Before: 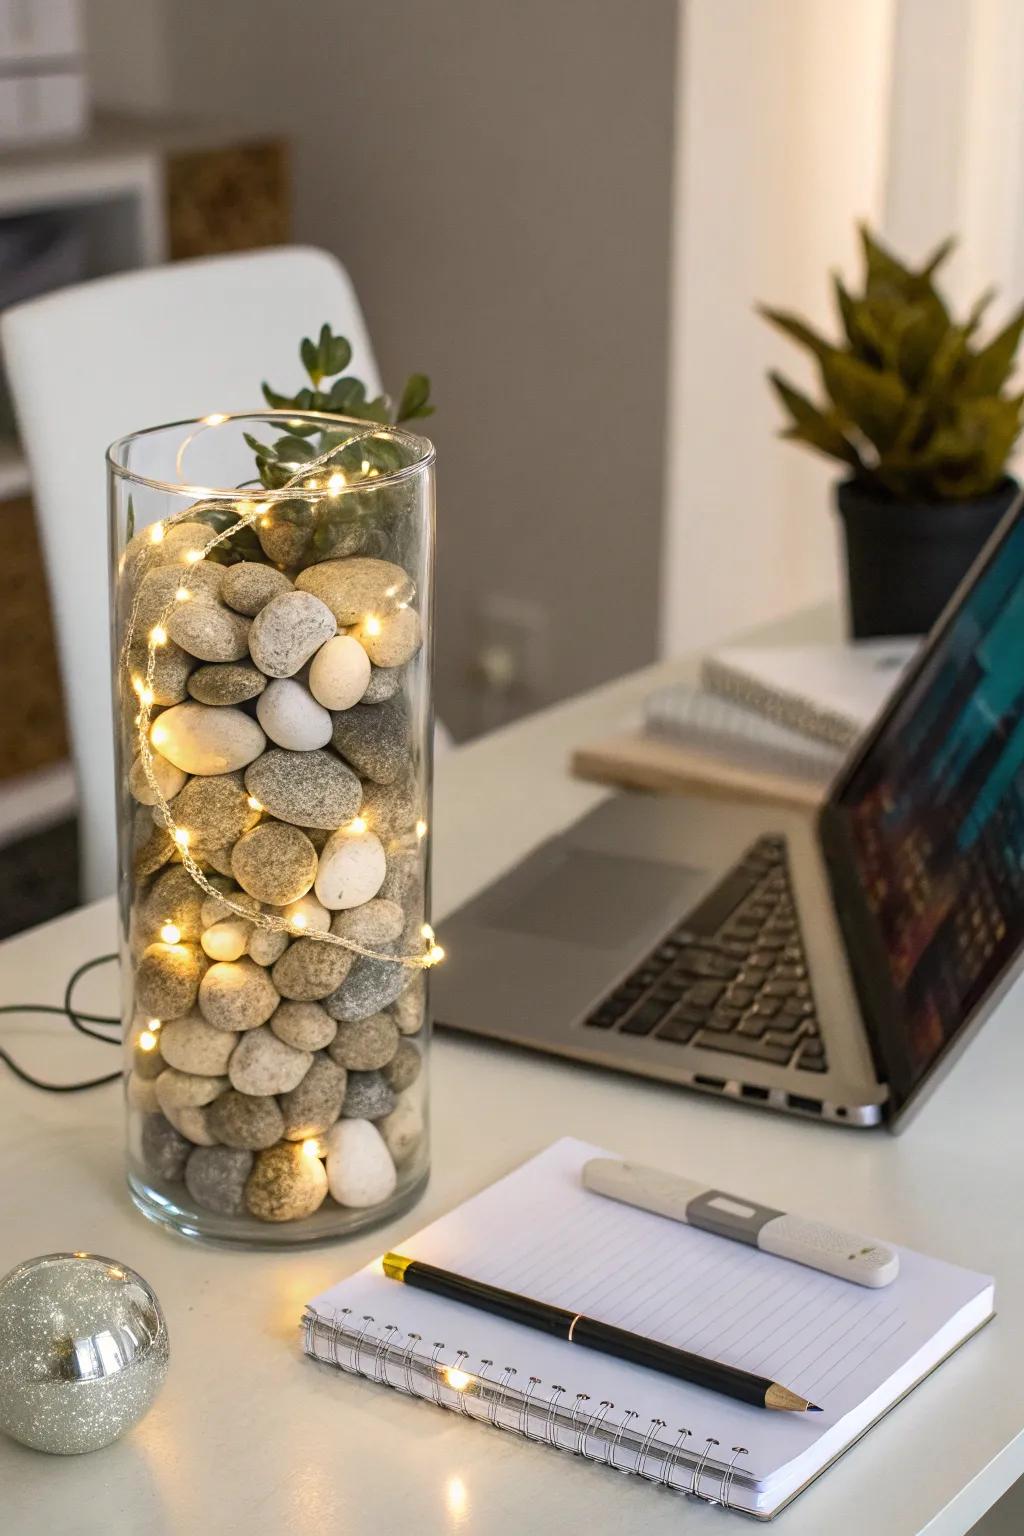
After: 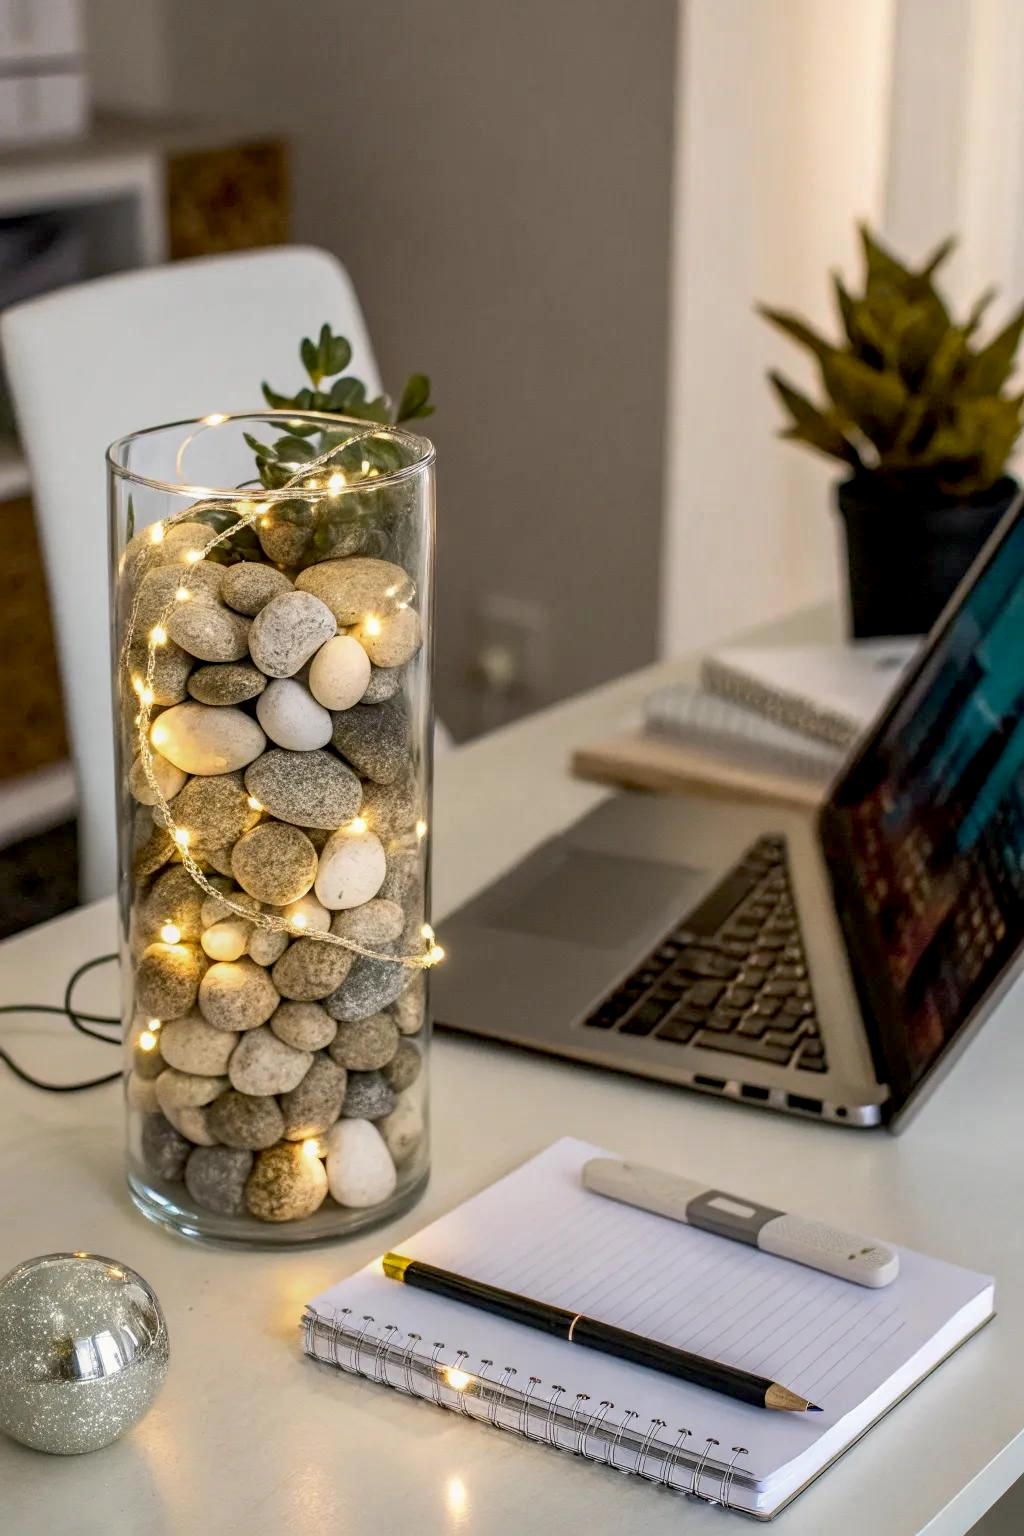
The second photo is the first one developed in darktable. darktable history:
exposure: black level correction 0.009, exposure -0.161 EV, compensate exposure bias true, compensate highlight preservation false
local contrast: on, module defaults
